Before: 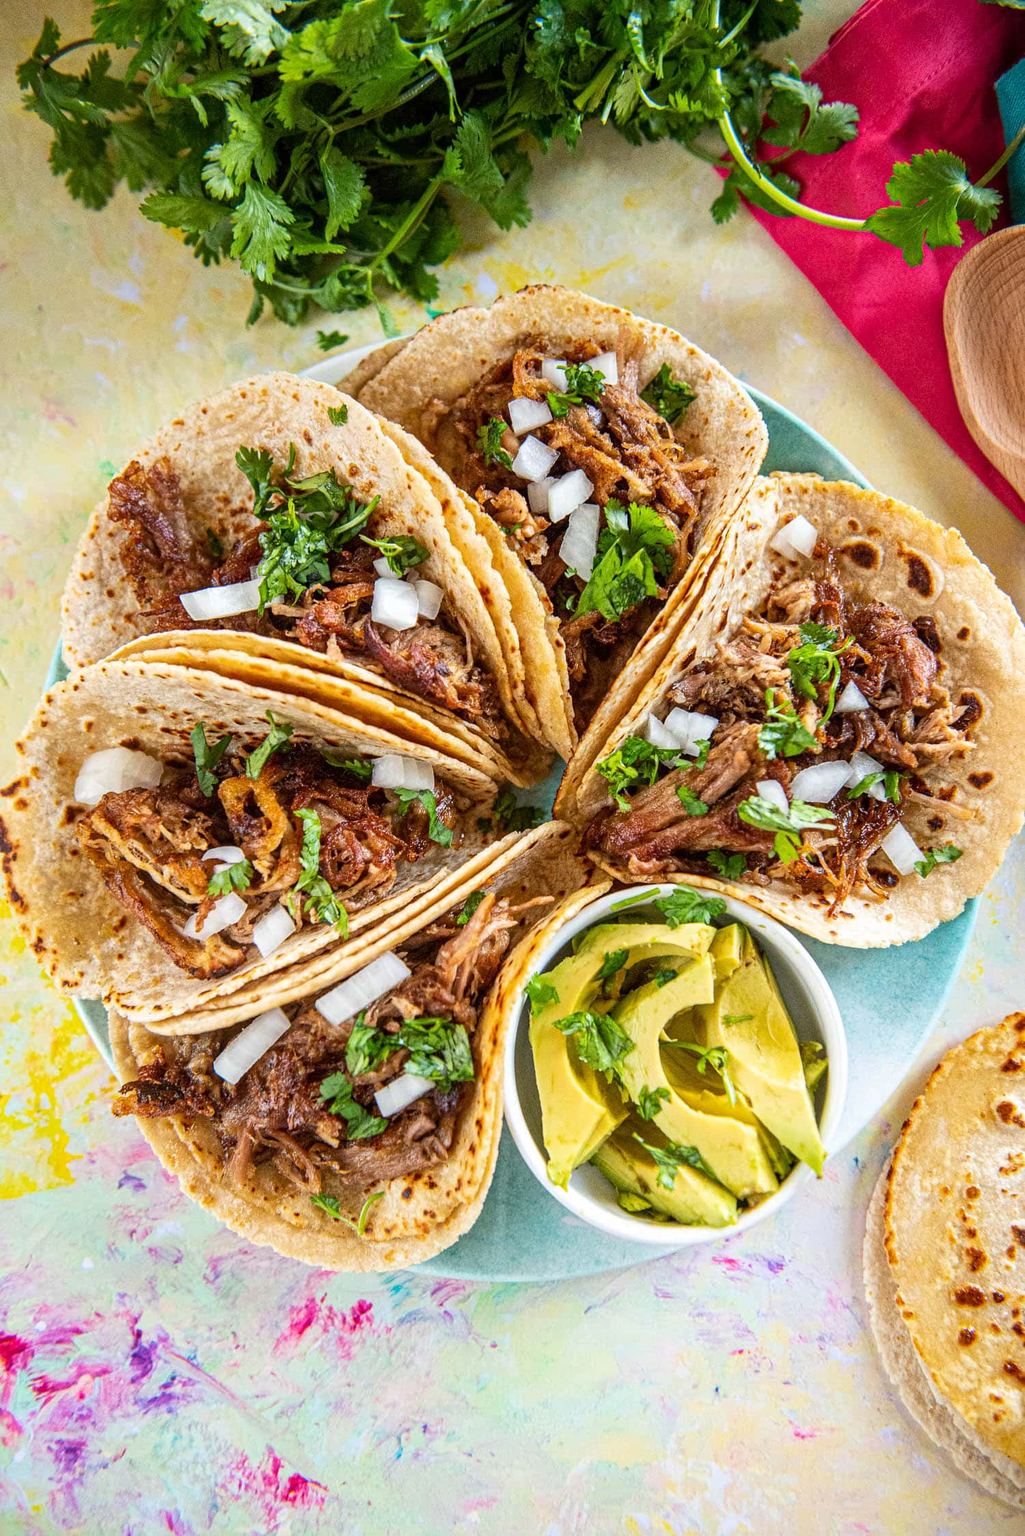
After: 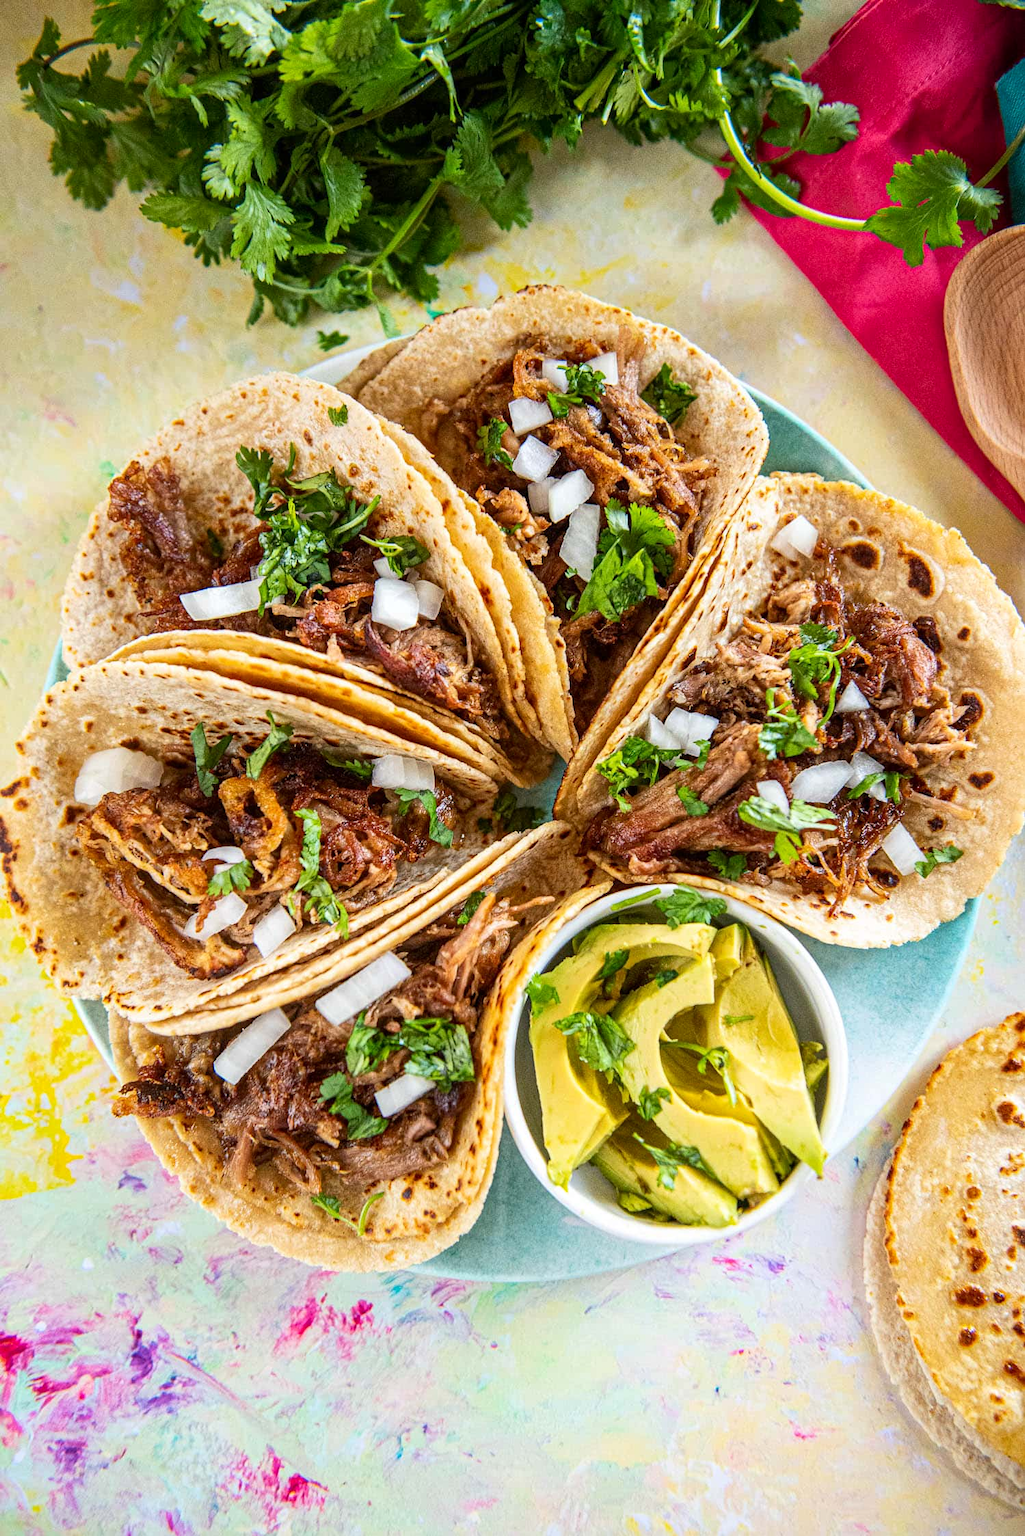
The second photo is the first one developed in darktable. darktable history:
contrast brightness saturation: contrast 0.081, saturation 0.017
